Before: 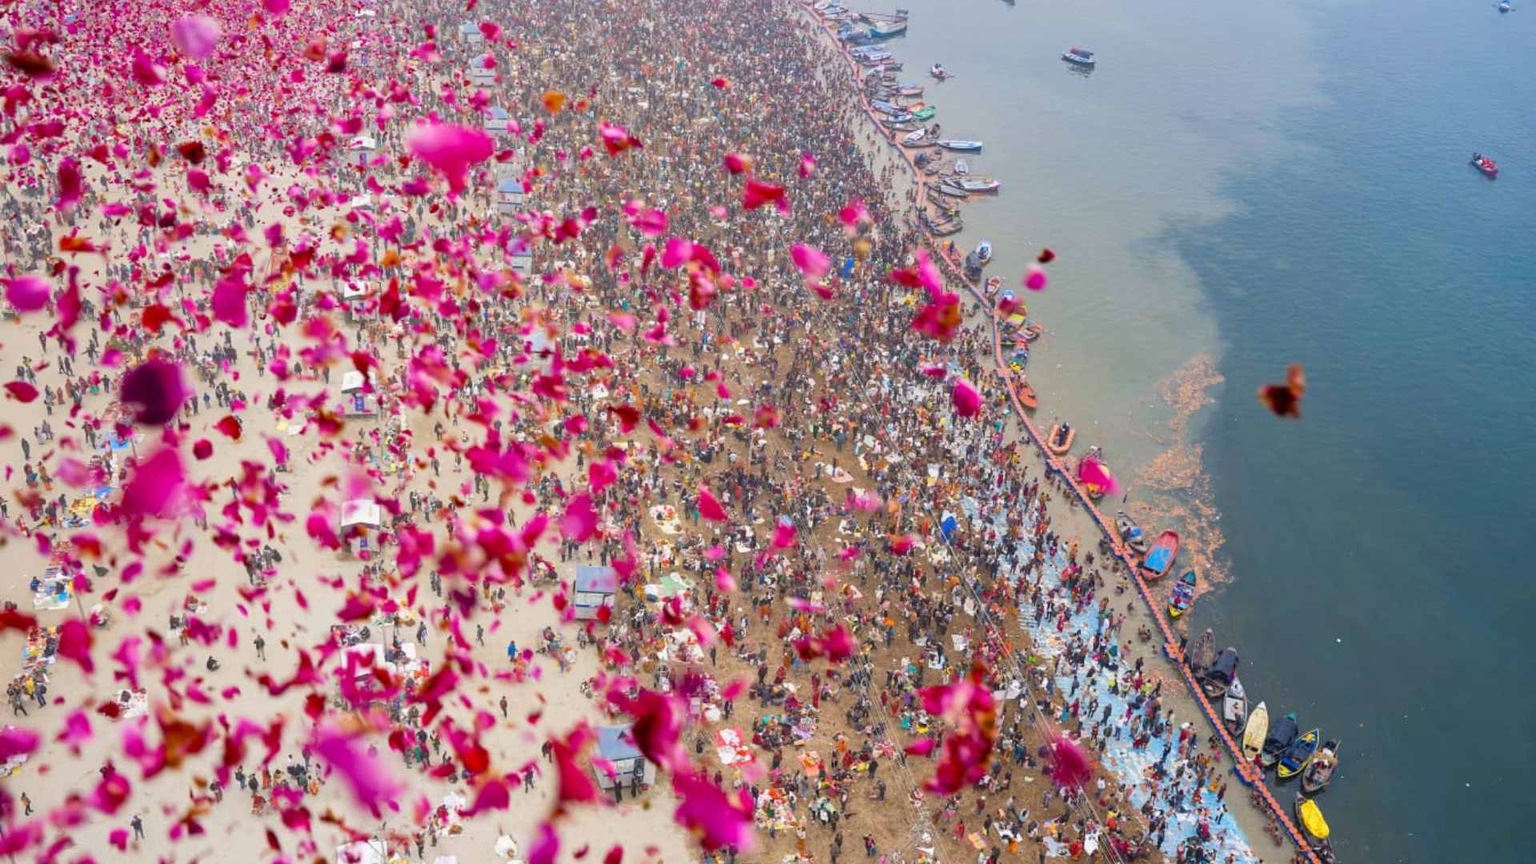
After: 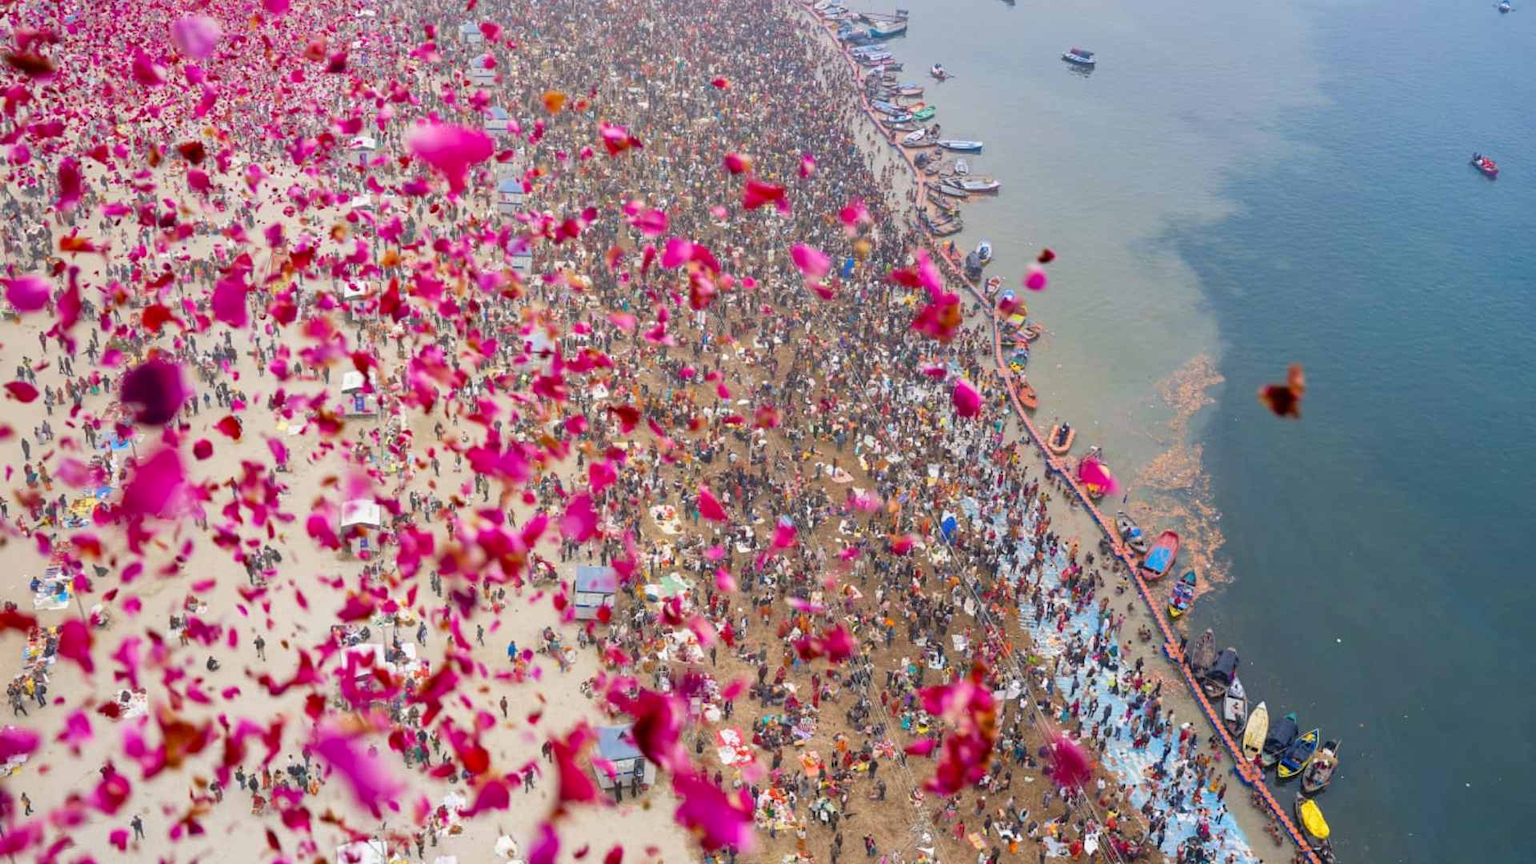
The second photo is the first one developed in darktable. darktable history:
shadows and highlights: shadows 37.57, highlights -27.77, soften with gaussian
